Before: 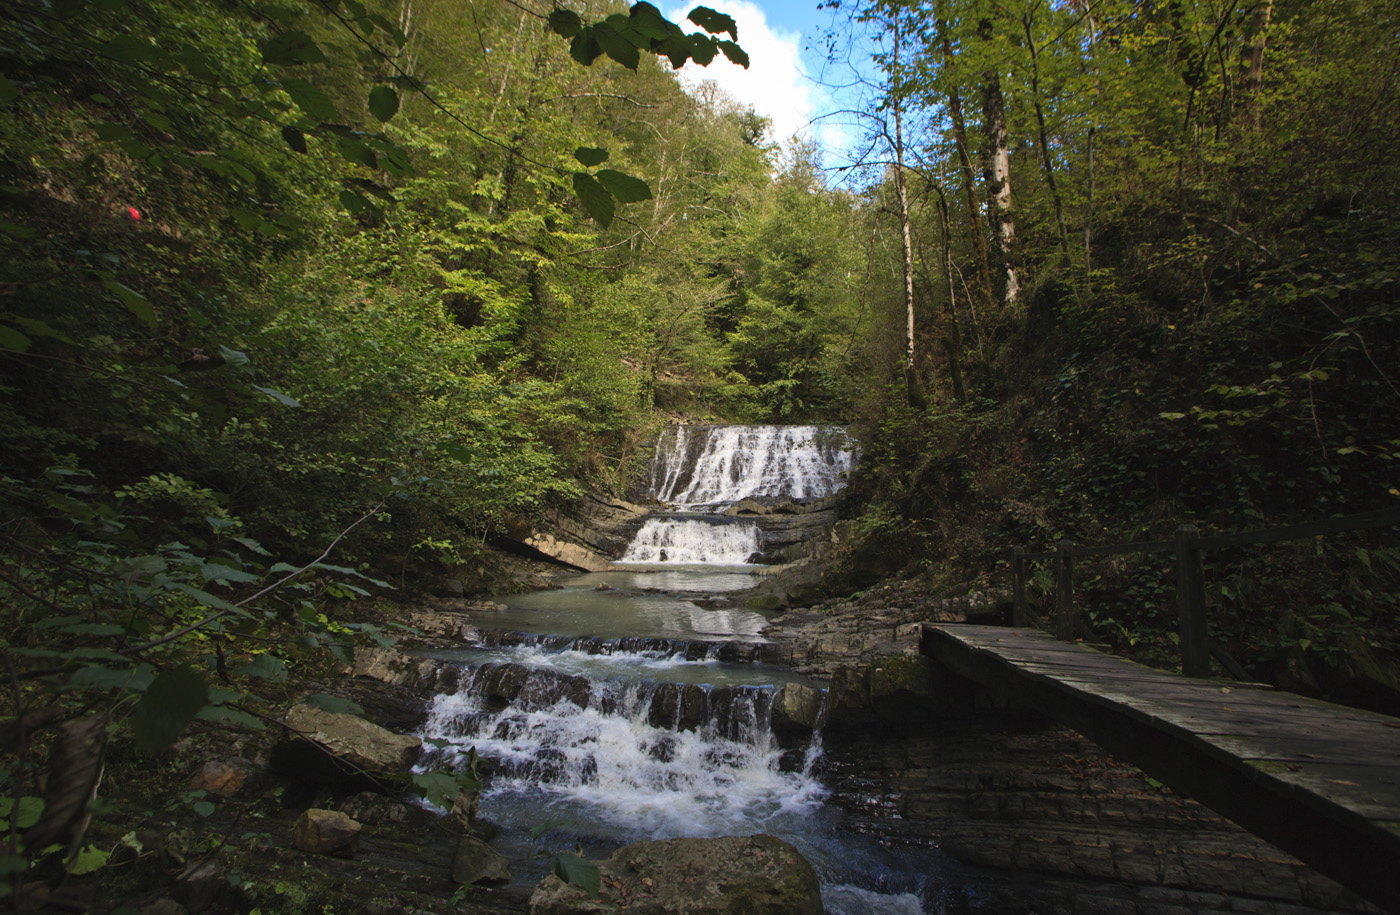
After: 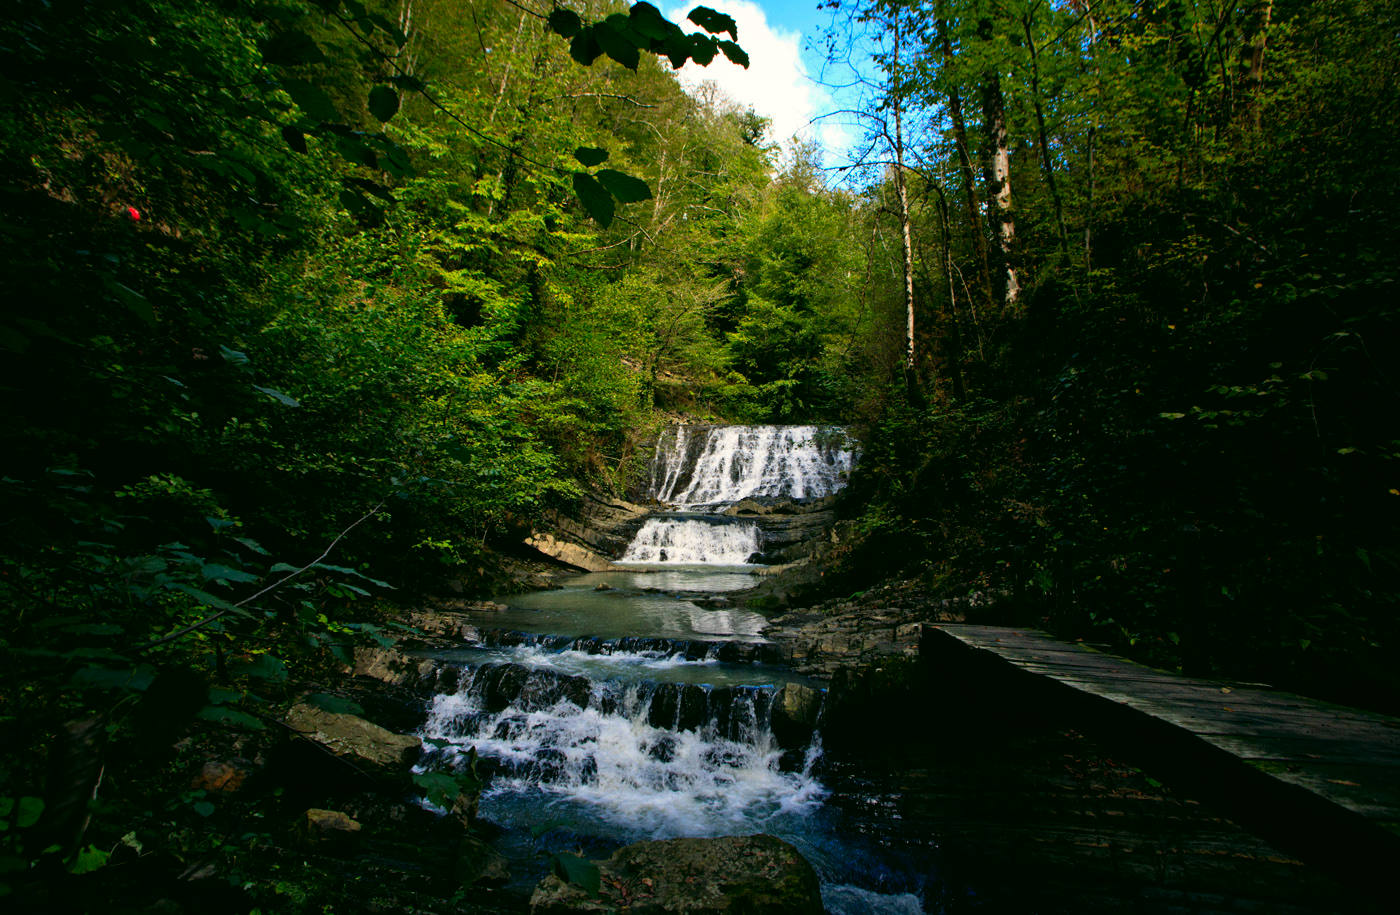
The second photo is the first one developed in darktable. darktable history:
tone curve: curves: ch0 [(0, 0) (0.003, 0) (0.011, 0.001) (0.025, 0.003) (0.044, 0.006) (0.069, 0.009) (0.1, 0.013) (0.136, 0.032) (0.177, 0.067) (0.224, 0.121) (0.277, 0.185) (0.335, 0.255) (0.399, 0.333) (0.468, 0.417) (0.543, 0.508) (0.623, 0.606) (0.709, 0.71) (0.801, 0.819) (0.898, 0.926) (1, 1)], preserve colors none
color correction: highlights a* -0.482, highlights b* 9.48, shadows a* -9.48, shadows b* 0.803
white balance: red 0.984, blue 1.059
